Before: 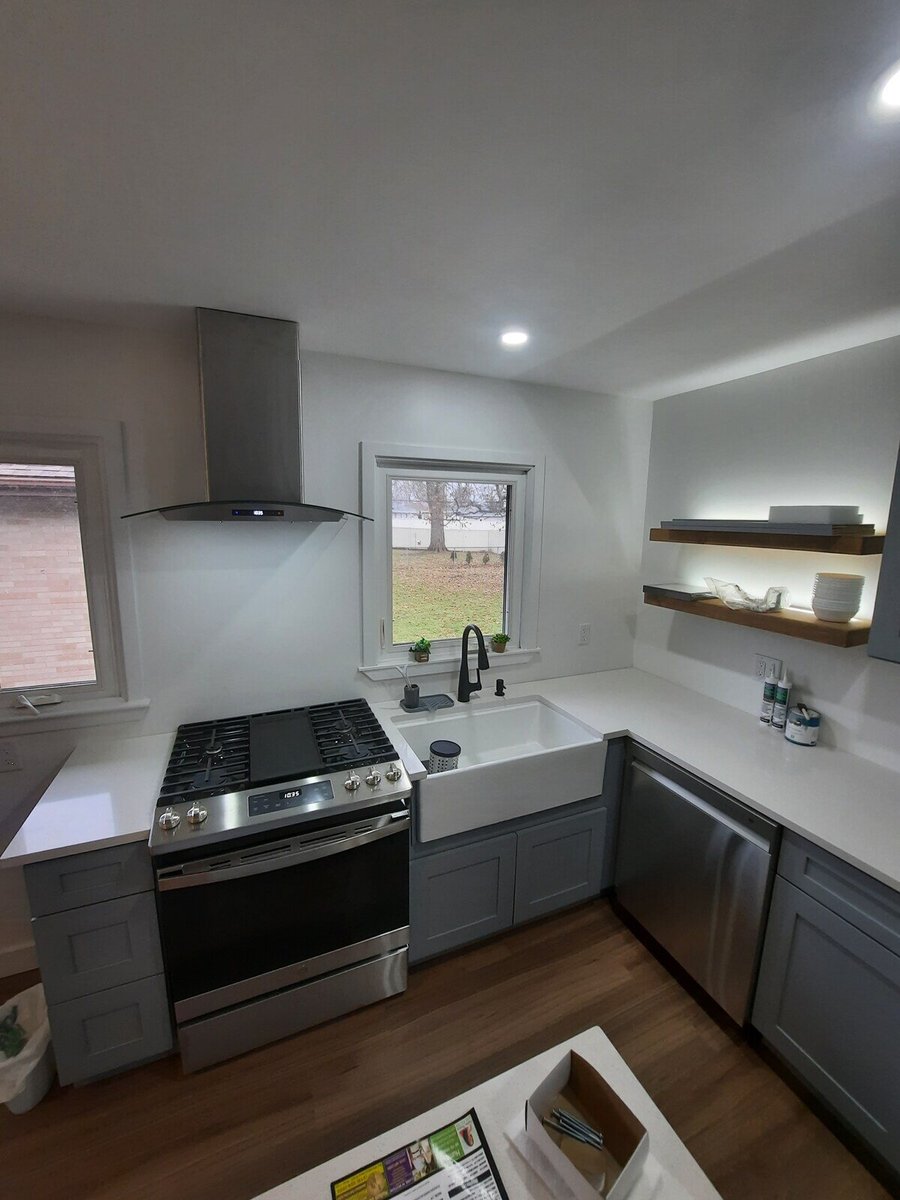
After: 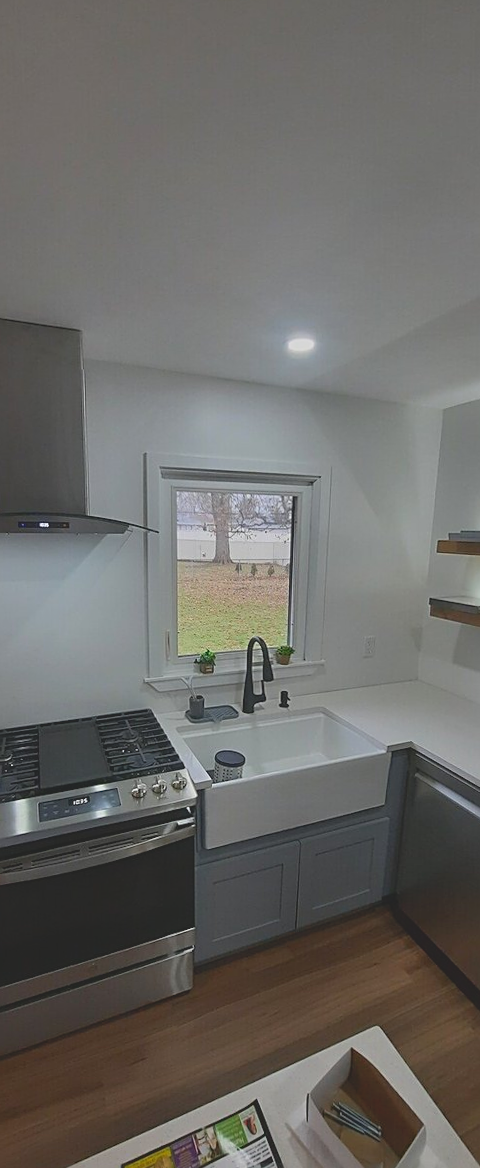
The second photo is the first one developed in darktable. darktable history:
crop: left 21.674%, right 22.086%
sharpen: on, module defaults
contrast brightness saturation: contrast -0.28
rotate and perspective: rotation 0.074°, lens shift (vertical) 0.096, lens shift (horizontal) -0.041, crop left 0.043, crop right 0.952, crop top 0.024, crop bottom 0.979
